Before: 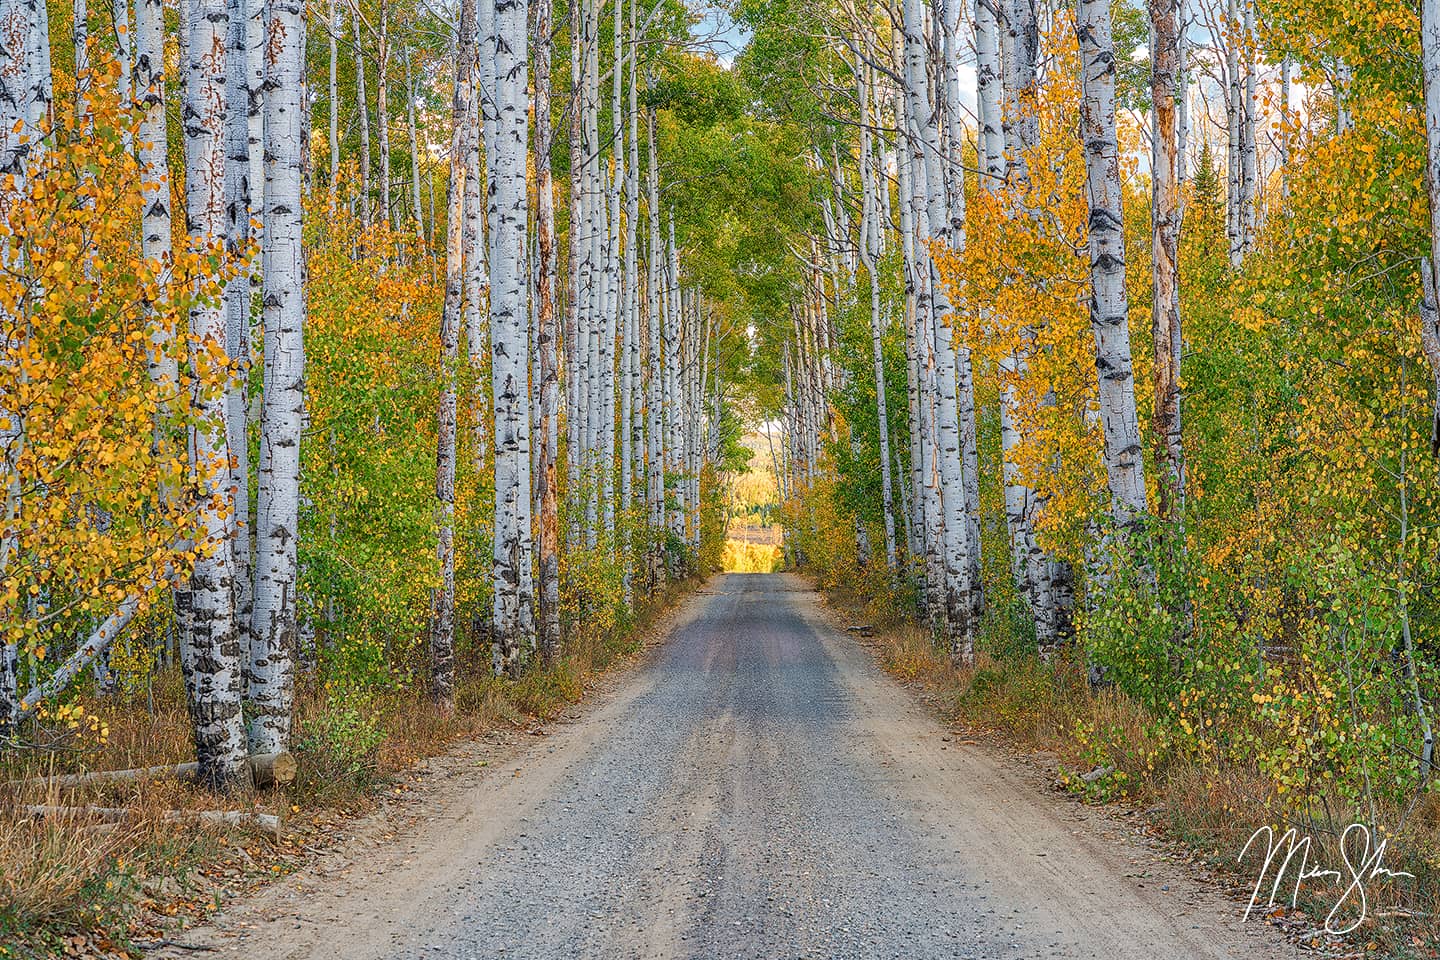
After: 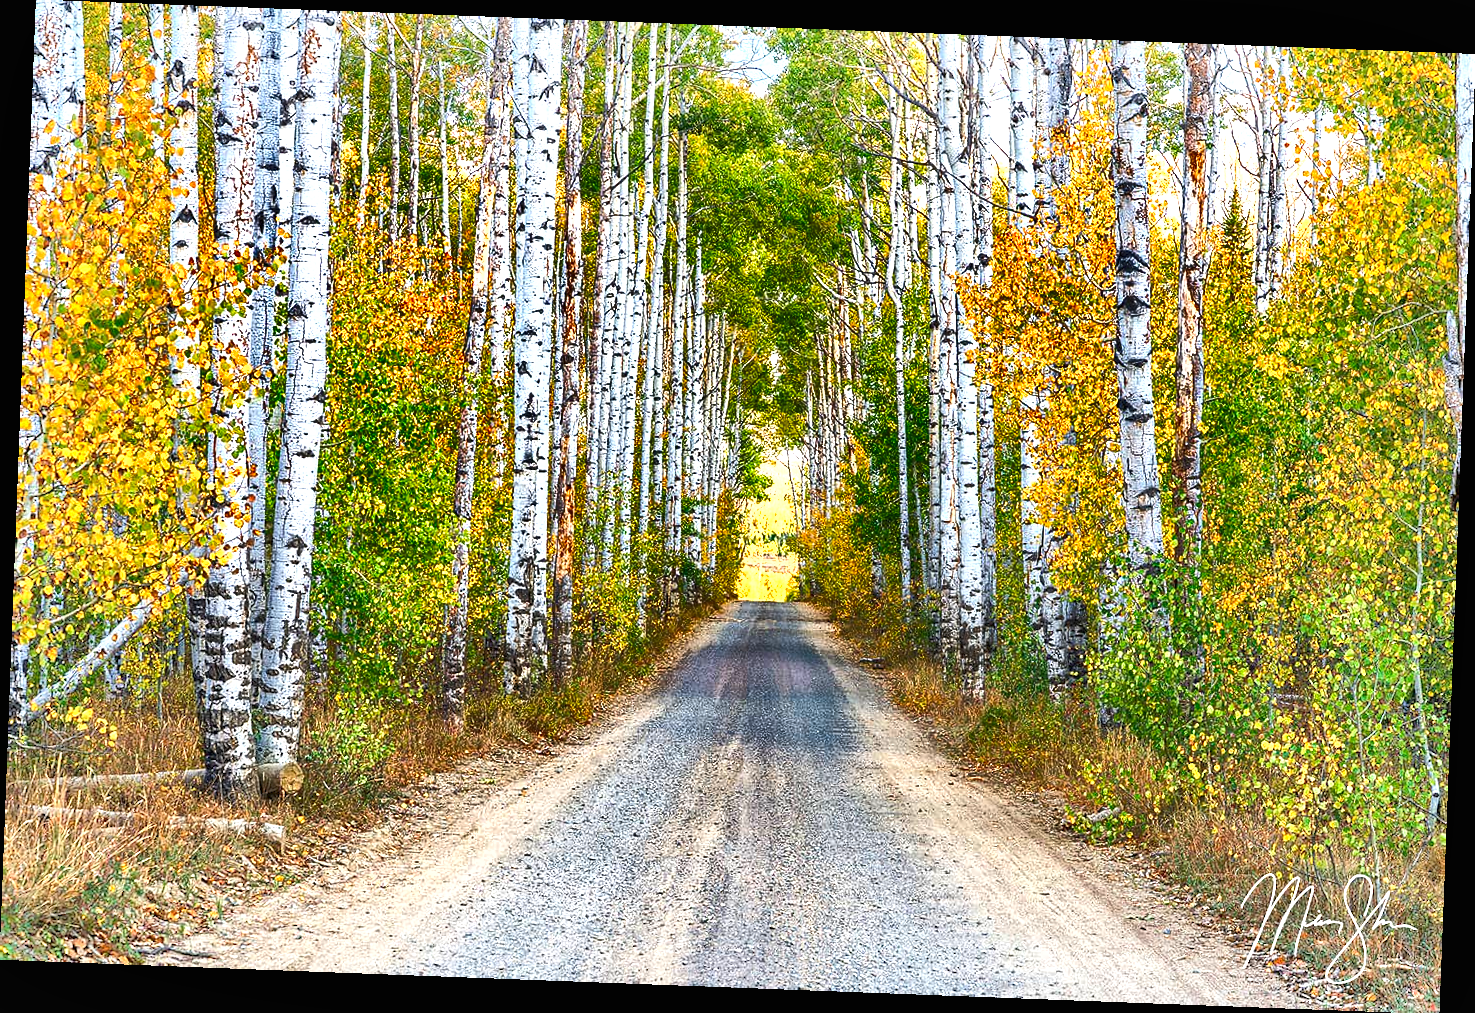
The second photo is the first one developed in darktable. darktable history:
rotate and perspective: rotation 2.17°, automatic cropping off
shadows and highlights: shadows 80.73, white point adjustment -9.07, highlights -61.46, soften with gaussian
exposure: black level correction 0, exposure 1.55 EV, compensate exposure bias true, compensate highlight preservation false
tone equalizer: on, module defaults
